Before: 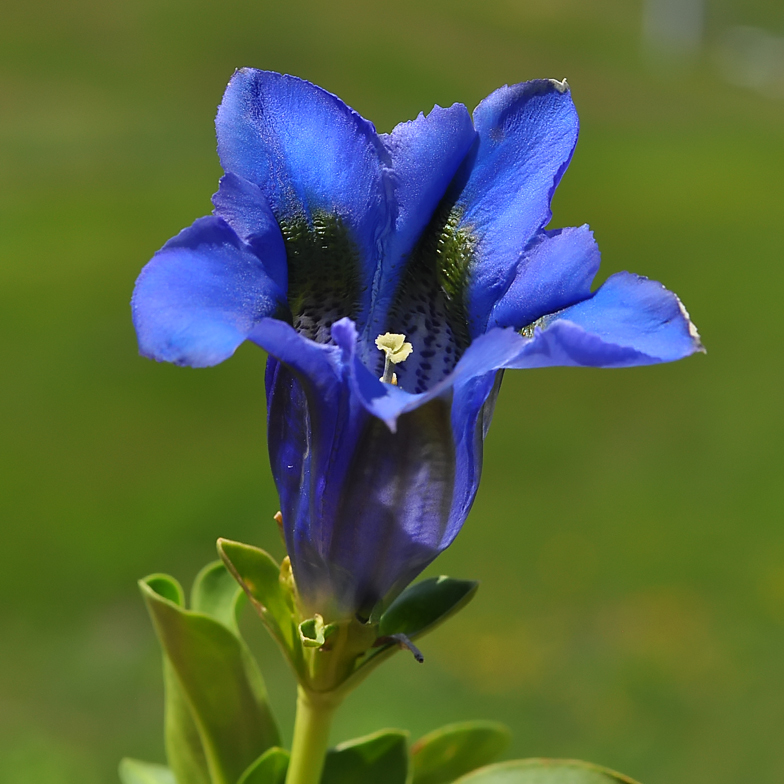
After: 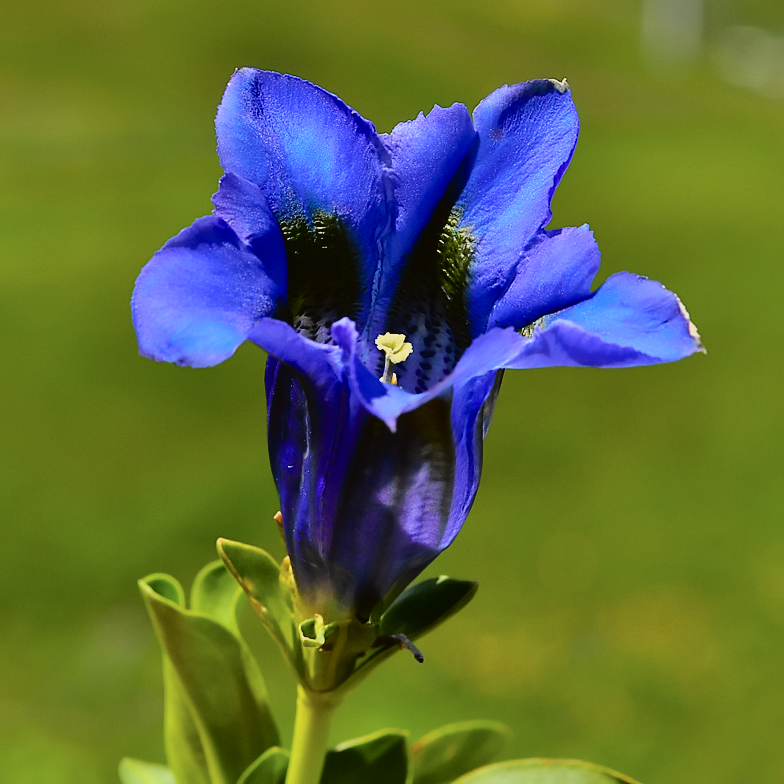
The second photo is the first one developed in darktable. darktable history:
tone curve: curves: ch0 [(0, 0.021) (0.049, 0.044) (0.152, 0.14) (0.328, 0.377) (0.473, 0.543) (0.663, 0.734) (0.84, 0.899) (1, 0.969)]; ch1 [(0, 0) (0.302, 0.331) (0.427, 0.433) (0.472, 0.47) (0.502, 0.503) (0.527, 0.524) (0.564, 0.591) (0.602, 0.632) (0.677, 0.701) (0.859, 0.885) (1, 1)]; ch2 [(0, 0) (0.33, 0.301) (0.447, 0.44) (0.487, 0.496) (0.502, 0.516) (0.535, 0.563) (0.565, 0.6) (0.618, 0.629) (1, 1)], color space Lab, independent channels, preserve colors none
filmic rgb: black relative exposure -7.5 EV, white relative exposure 5 EV, hardness 3.31, contrast 1.3, contrast in shadows safe
color balance rgb: perceptual saturation grading › global saturation 20%, global vibrance 20%
